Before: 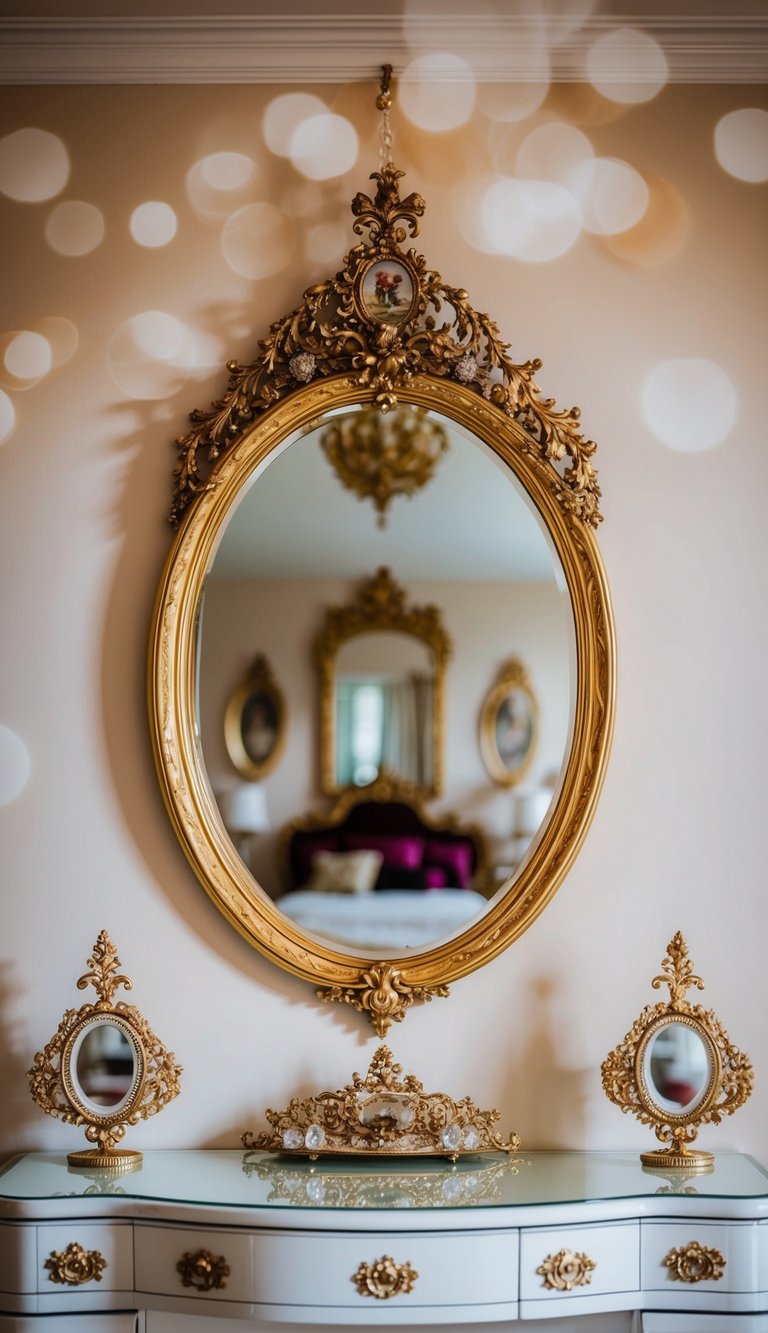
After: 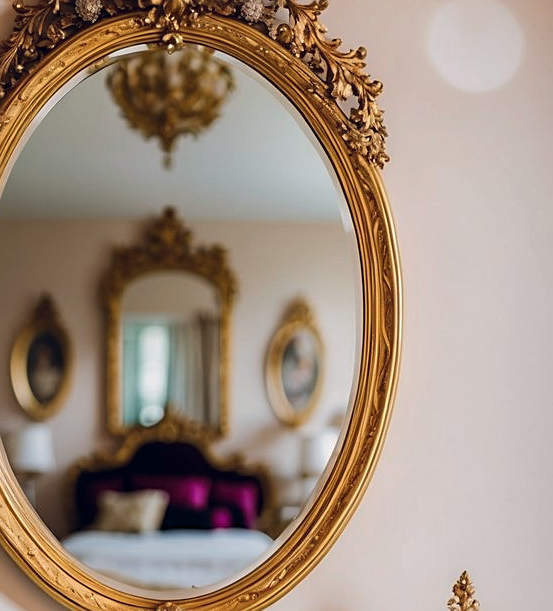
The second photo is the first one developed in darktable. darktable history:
crop and rotate: left 27.938%, top 27.046%, bottom 27.046%
color balance rgb: shadows lift › hue 87.51°, highlights gain › chroma 1.62%, highlights gain › hue 55.1°, global offset › chroma 0.06%, global offset › hue 253.66°, linear chroma grading › global chroma 0.5%
sharpen: on, module defaults
